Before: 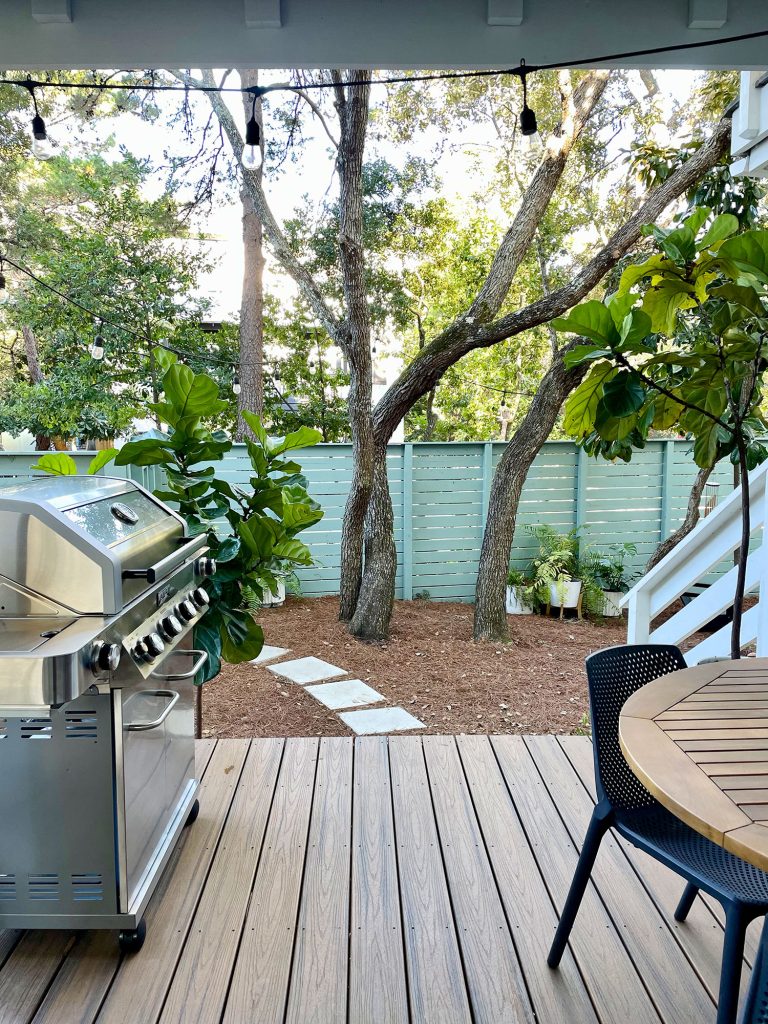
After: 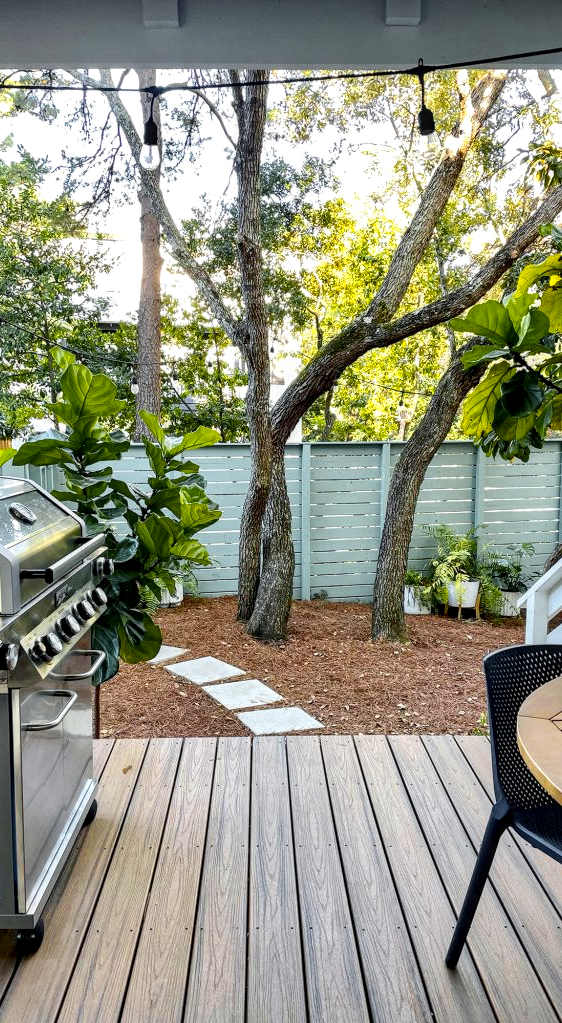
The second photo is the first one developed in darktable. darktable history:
crop: left 13.399%, top 0%, right 13.396%
color zones: curves: ch0 [(0, 0.511) (0.143, 0.531) (0.286, 0.56) (0.429, 0.5) (0.571, 0.5) (0.714, 0.5) (0.857, 0.5) (1, 0.5)]; ch1 [(0, 0.525) (0.143, 0.705) (0.286, 0.715) (0.429, 0.35) (0.571, 0.35) (0.714, 0.35) (0.857, 0.4) (1, 0.4)]; ch2 [(0, 0.572) (0.143, 0.512) (0.286, 0.473) (0.429, 0.45) (0.571, 0.5) (0.714, 0.5) (0.857, 0.518) (1, 0.518)]
local contrast: highlights 39%, shadows 62%, detail 136%, midtone range 0.517
shadows and highlights: radius 125.13, shadows 30.27, highlights -30.74, low approximation 0.01, soften with gaussian
